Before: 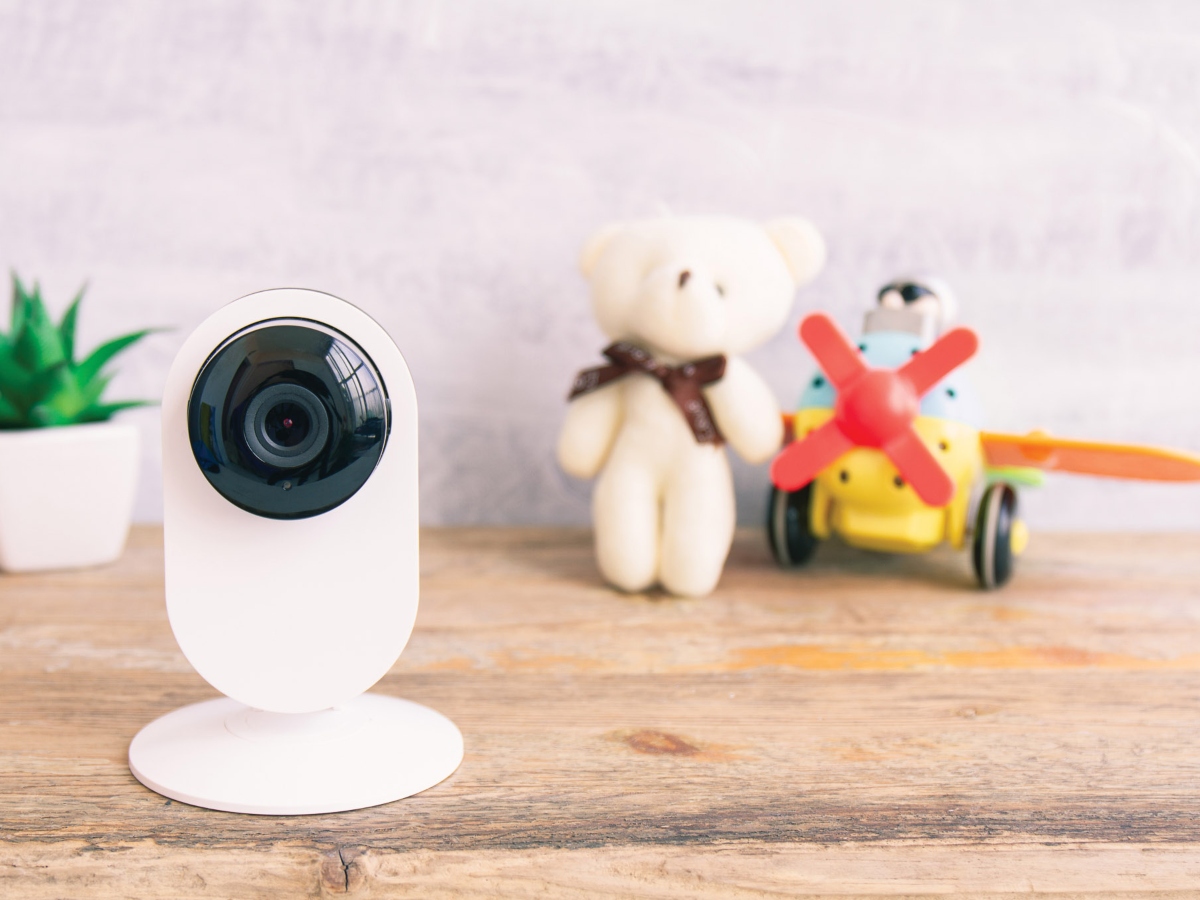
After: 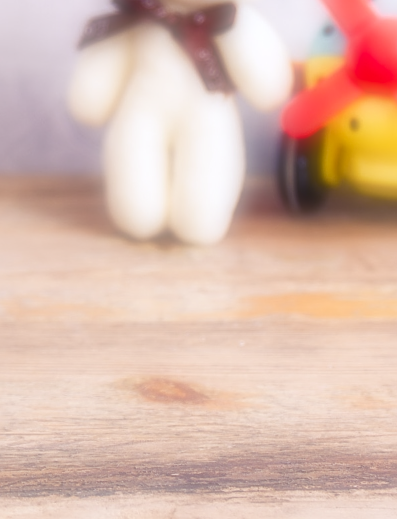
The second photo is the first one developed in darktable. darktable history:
sharpen: on, module defaults
crop: left 40.878%, top 39.176%, right 25.993%, bottom 3.081%
white balance: red 0.967, blue 1.119, emerald 0.756
color balance rgb: shadows lift › luminance -21.66%, shadows lift › chroma 8.98%, shadows lift › hue 283.37°, power › chroma 1.05%, power › hue 25.59°, highlights gain › luminance 6.08%, highlights gain › chroma 2.55%, highlights gain › hue 90°, global offset › luminance -0.87%, perceptual saturation grading › global saturation 25%, perceptual saturation grading › highlights -28.39%, perceptual saturation grading › shadows 33.98%
soften: on, module defaults
